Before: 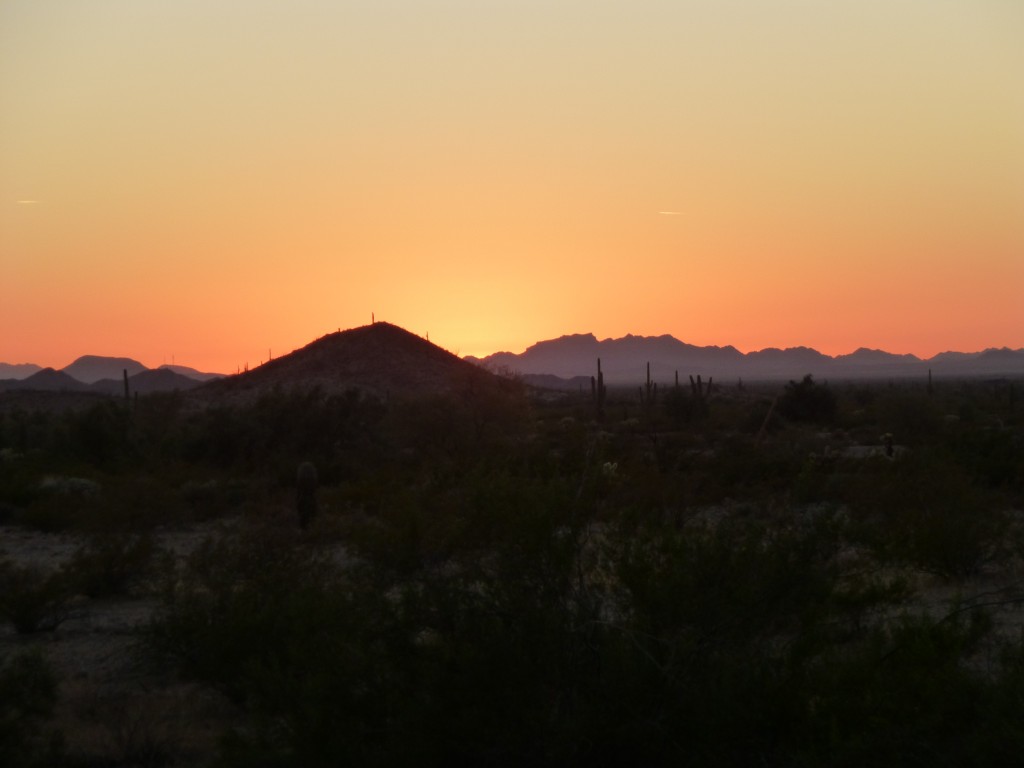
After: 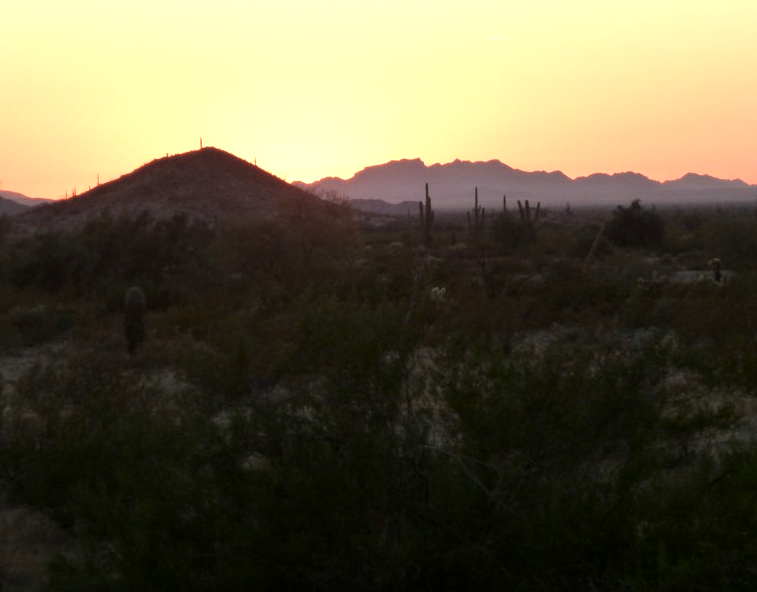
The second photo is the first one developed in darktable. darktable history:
crop: left 16.871%, top 22.857%, right 9.116%
color correction: saturation 0.8
exposure: black level correction 0.001, exposure 1.129 EV, compensate exposure bias true, compensate highlight preservation false
